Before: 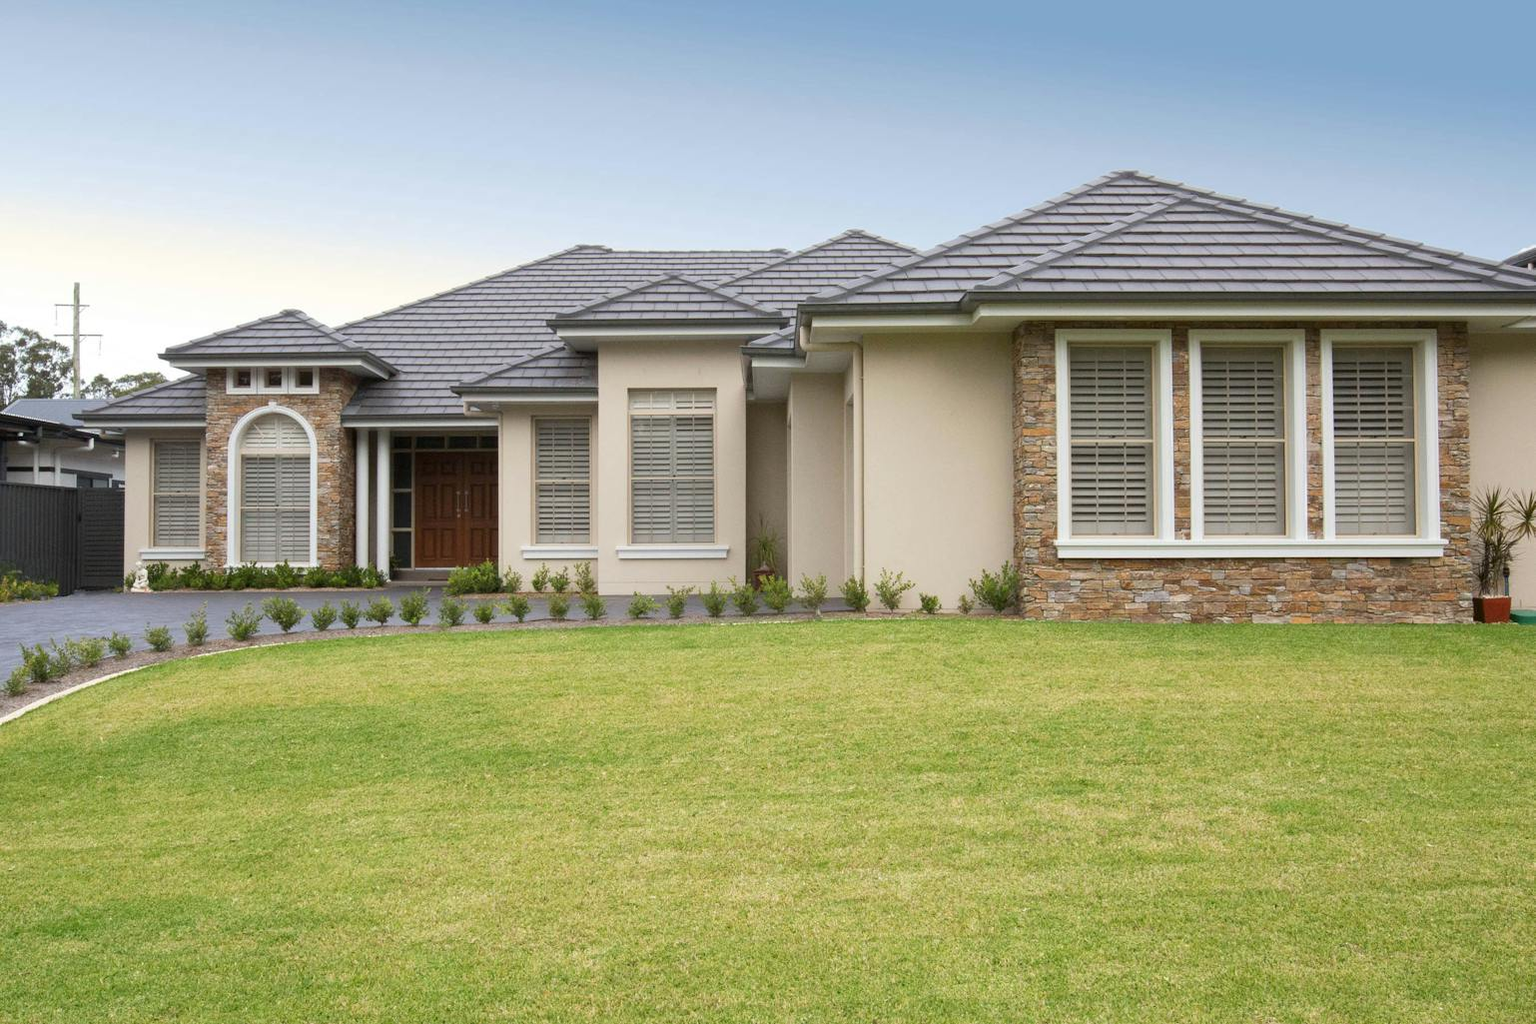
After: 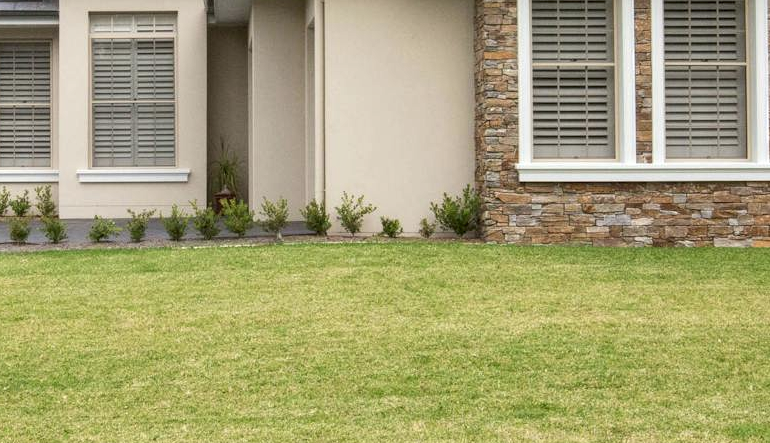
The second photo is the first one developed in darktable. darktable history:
local contrast: detail 138%
crop: left 35.175%, top 36.803%, right 14.753%, bottom 19.951%
color zones: curves: ch1 [(0, 0.469) (0.001, 0.469) (0.12, 0.446) (0.248, 0.469) (0.5, 0.5) (0.748, 0.5) (0.999, 0.469) (1, 0.469)]
